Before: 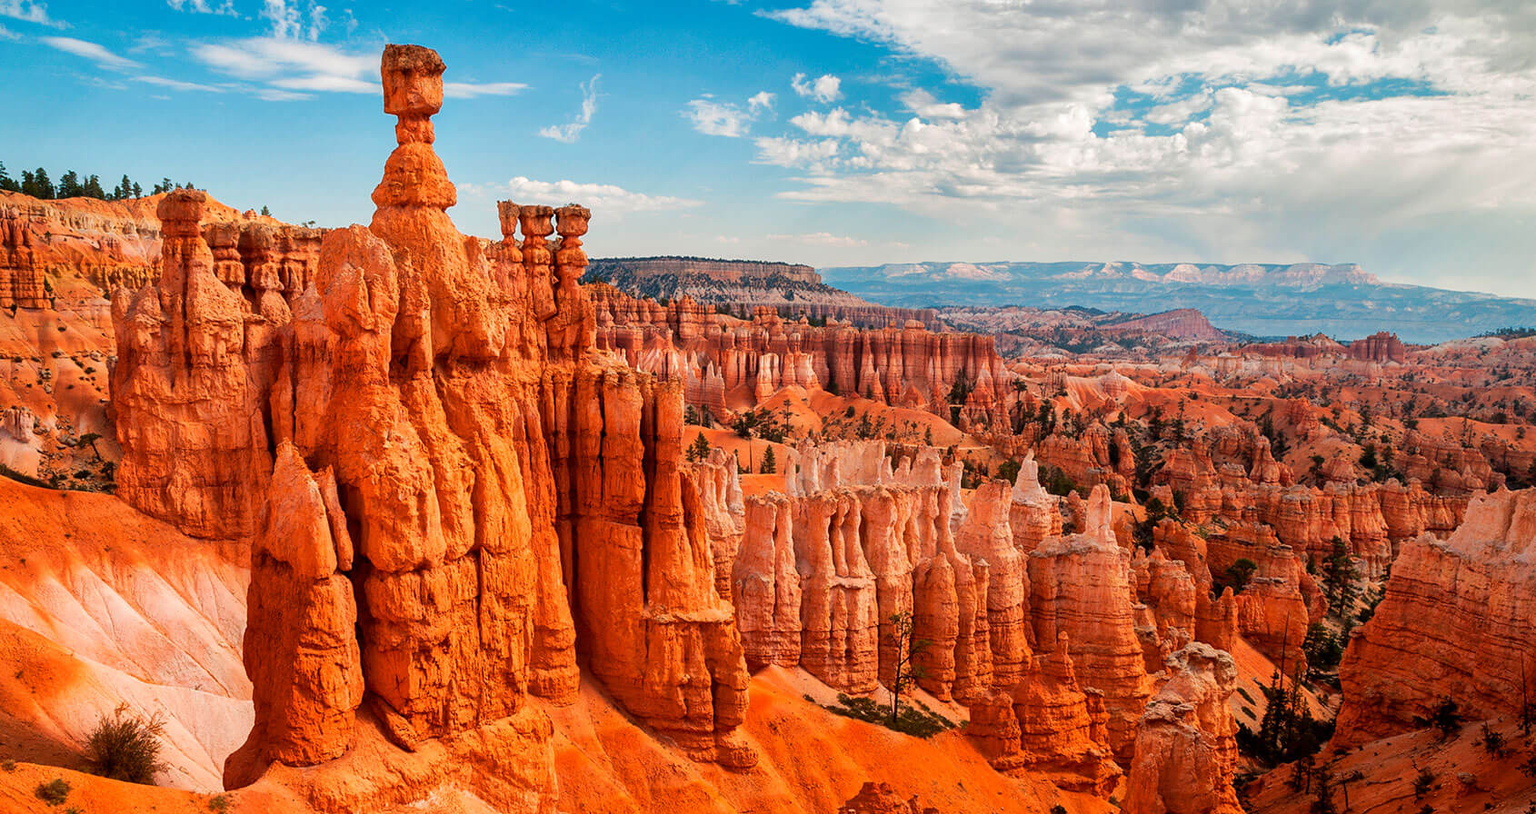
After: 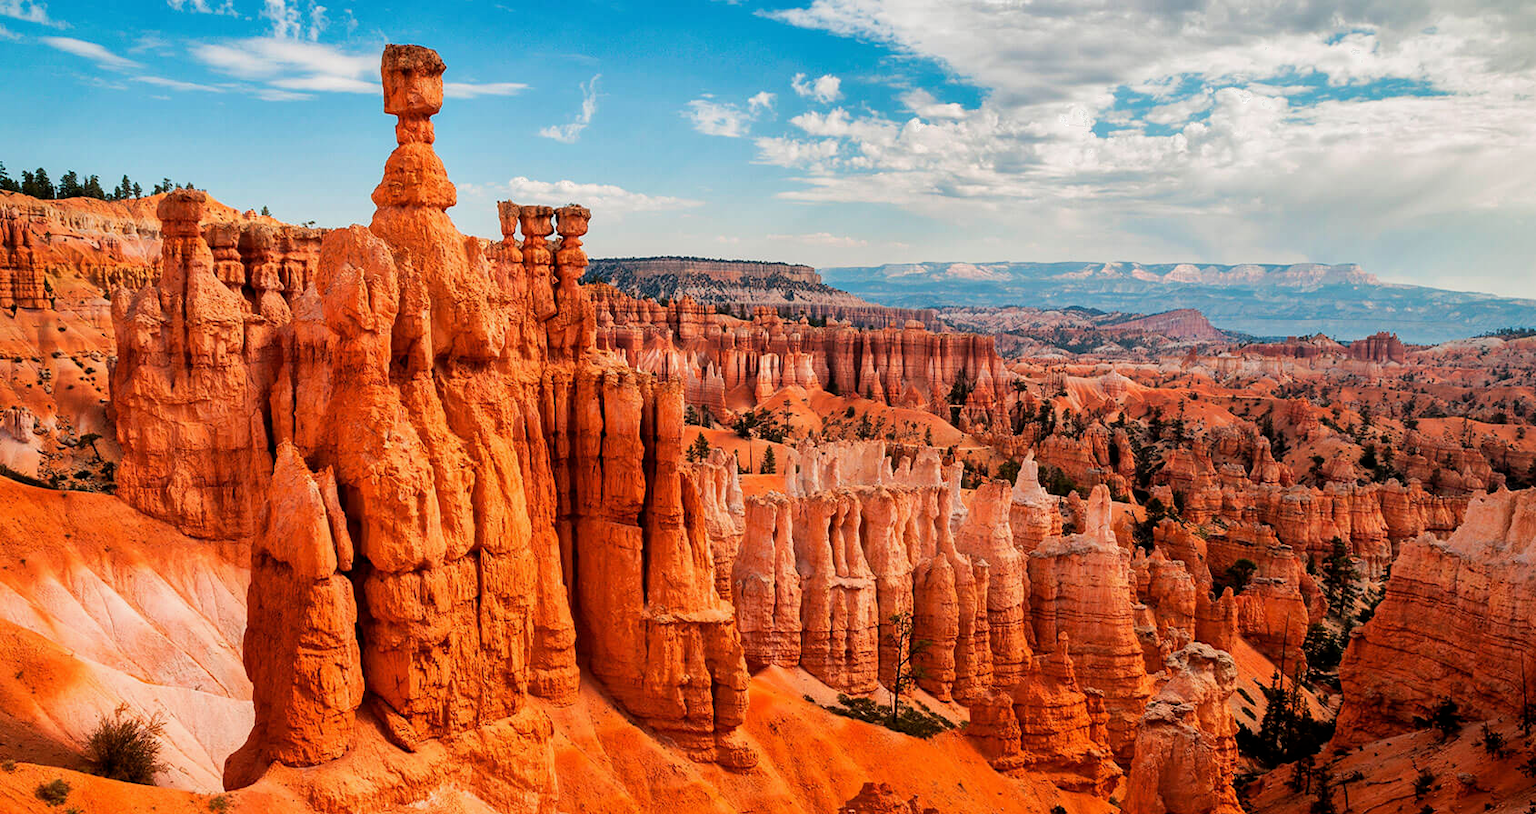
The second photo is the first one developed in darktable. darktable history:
filmic rgb: middle gray luminance 18.34%, black relative exposure -11.51 EV, white relative exposure 2.56 EV, target black luminance 0%, hardness 8.41, latitude 98.39%, contrast 1.083, shadows ↔ highlights balance 0.413%, contrast in shadows safe
